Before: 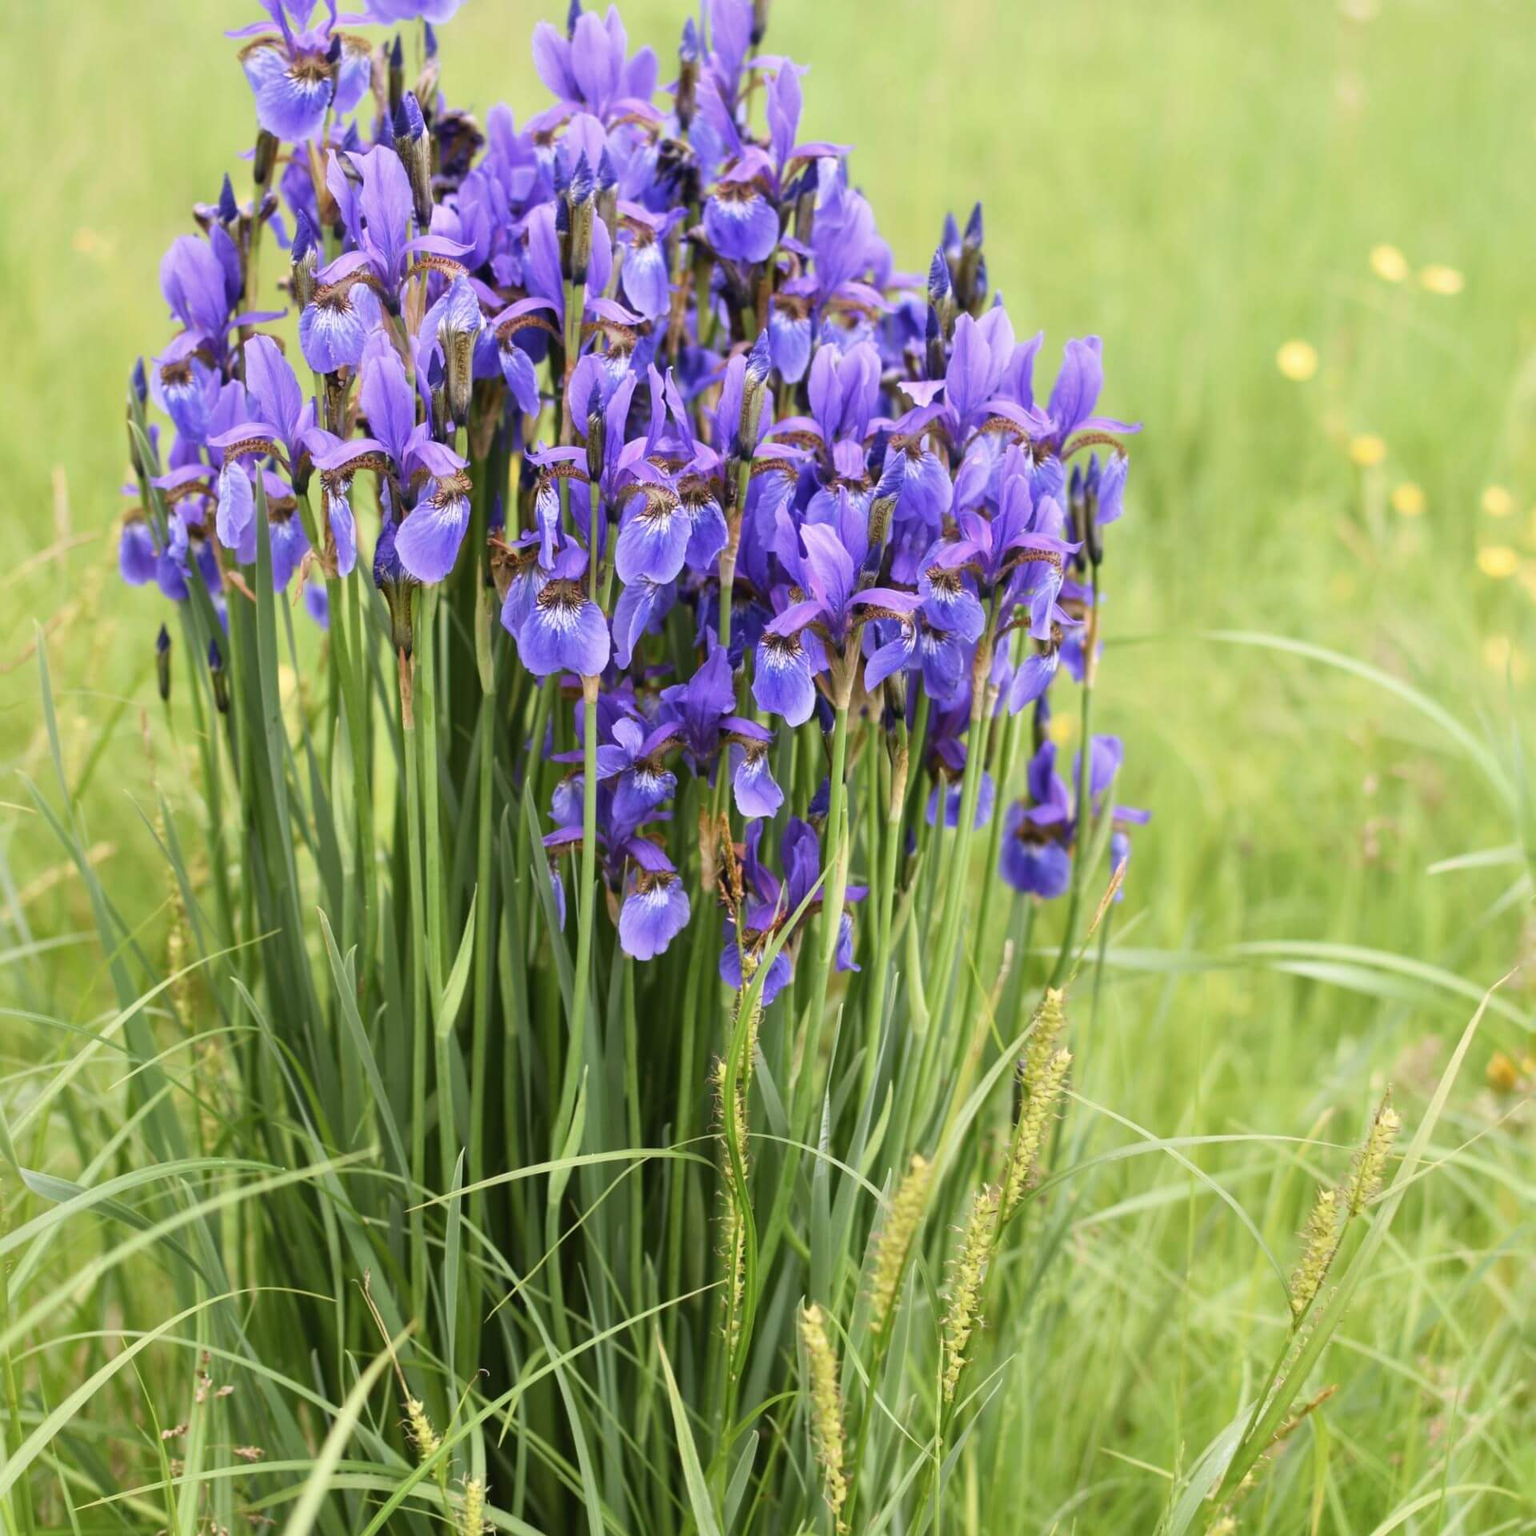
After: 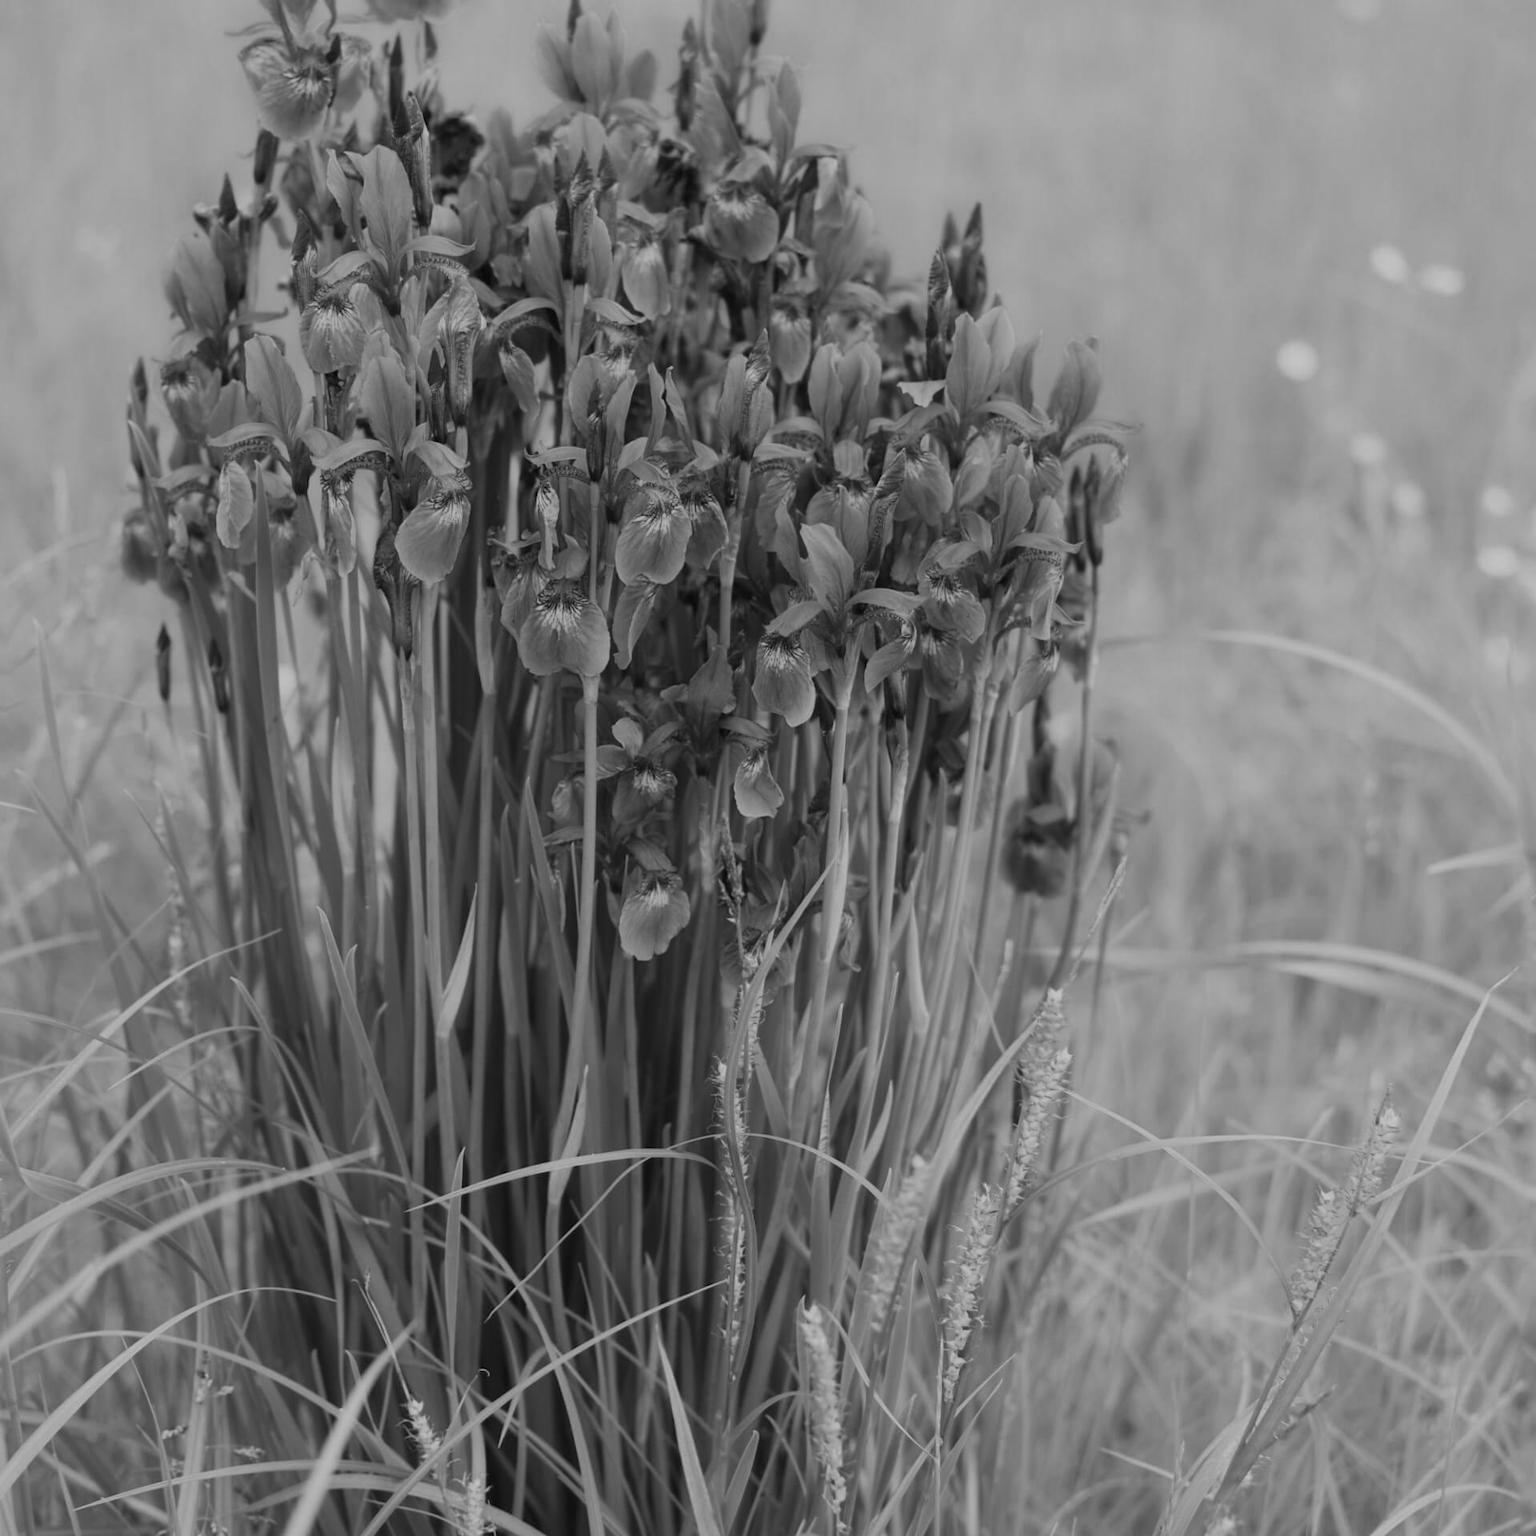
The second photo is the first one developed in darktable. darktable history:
monochrome: a 79.32, b 81.83, size 1.1
color correction: saturation 0.57
